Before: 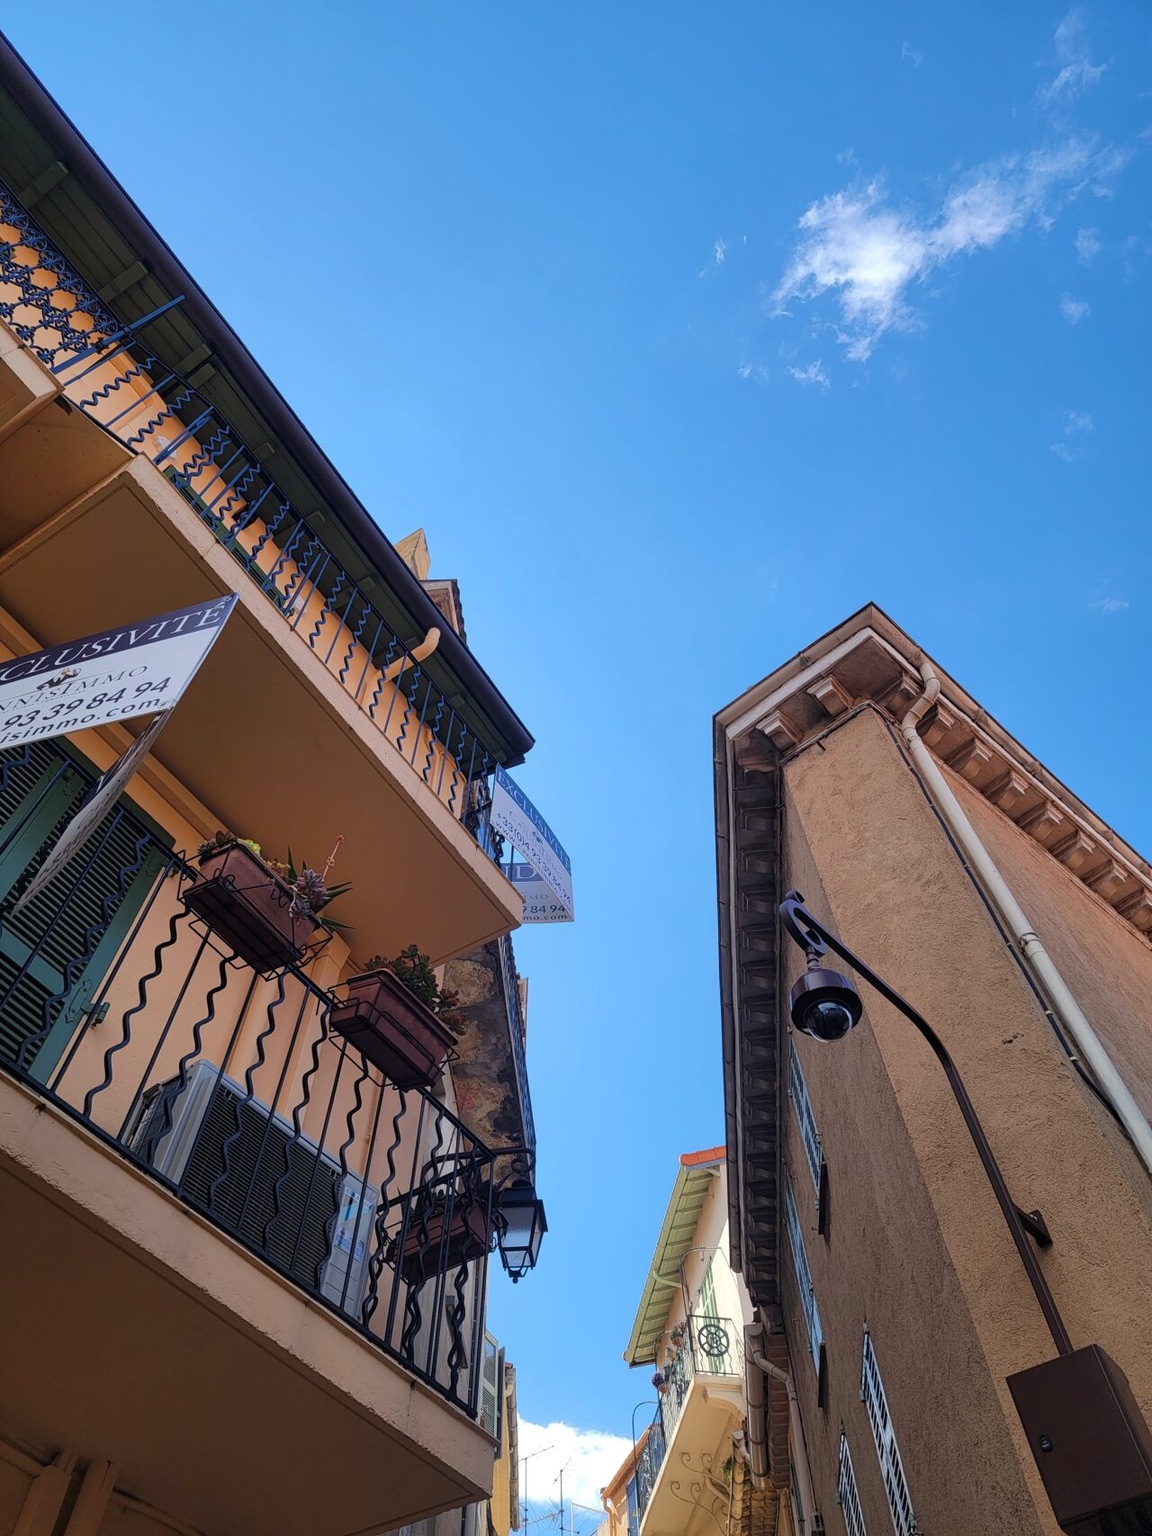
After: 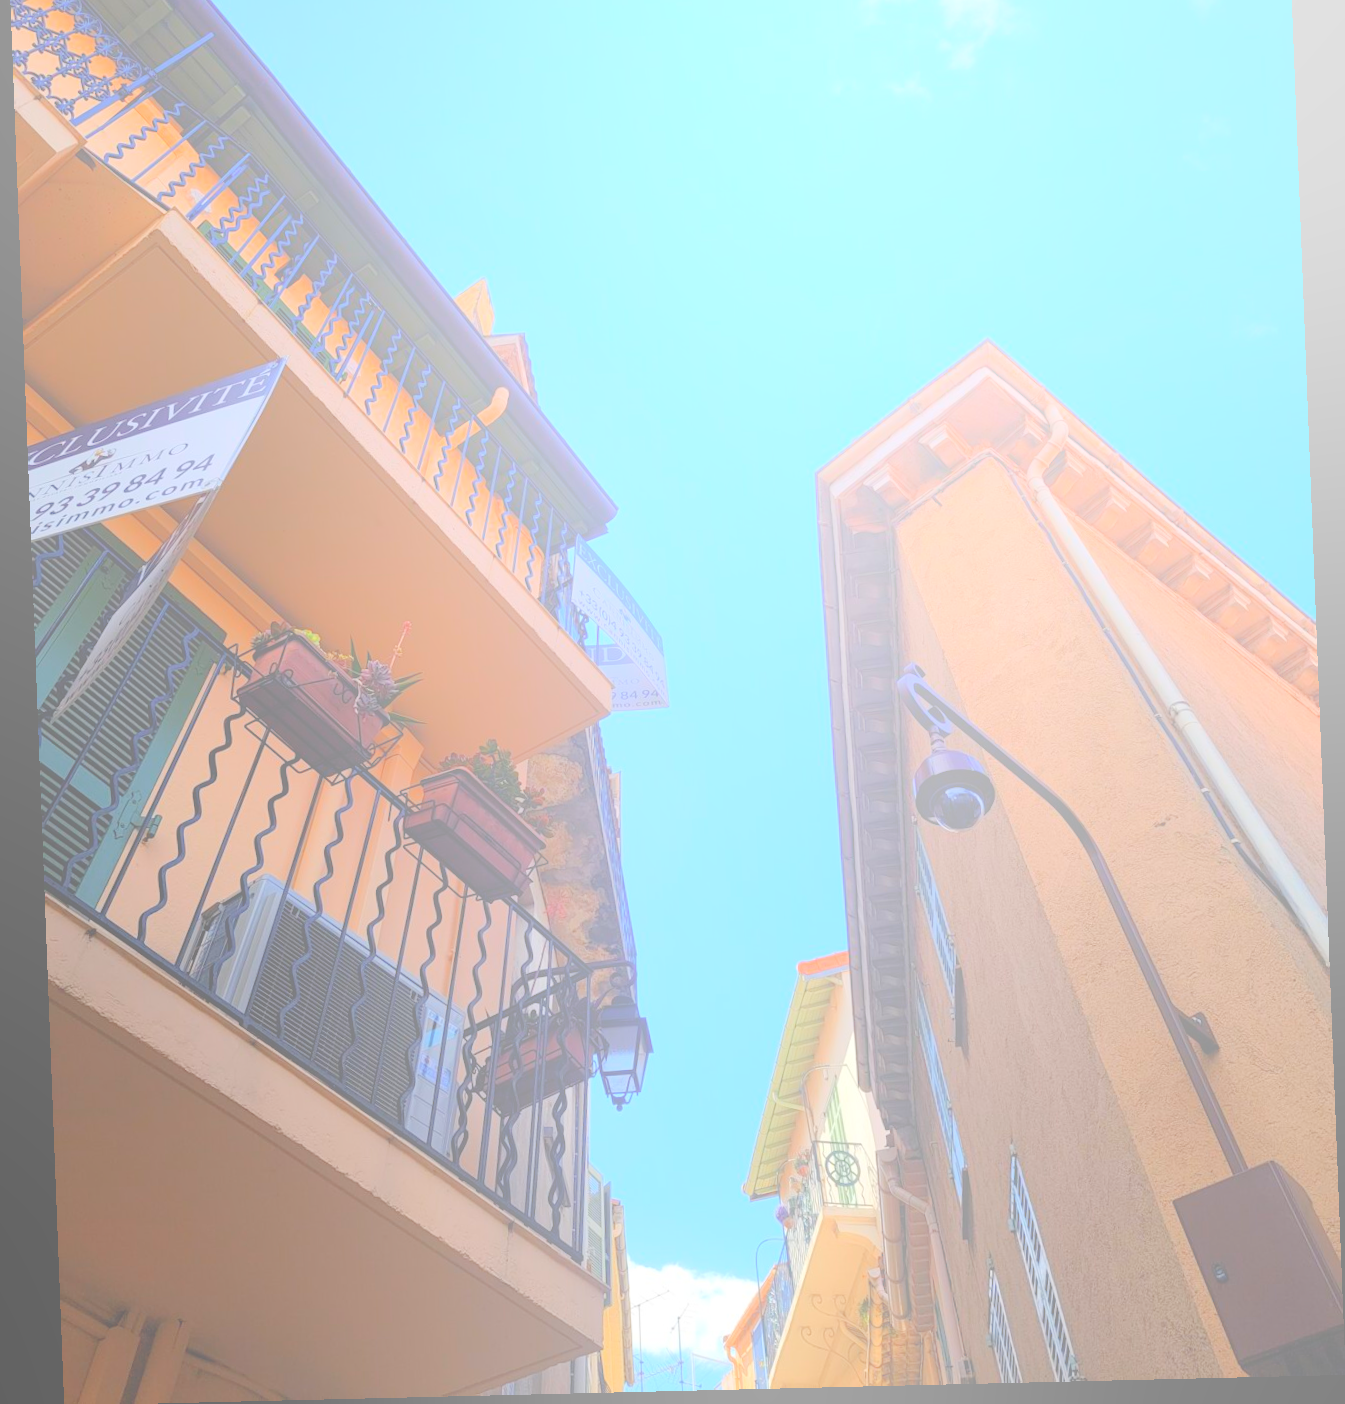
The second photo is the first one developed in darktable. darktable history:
rotate and perspective: rotation -2.22°, lens shift (horizontal) -0.022, automatic cropping off
crop and rotate: top 19.998%
bloom: size 70%, threshold 25%, strength 70%
